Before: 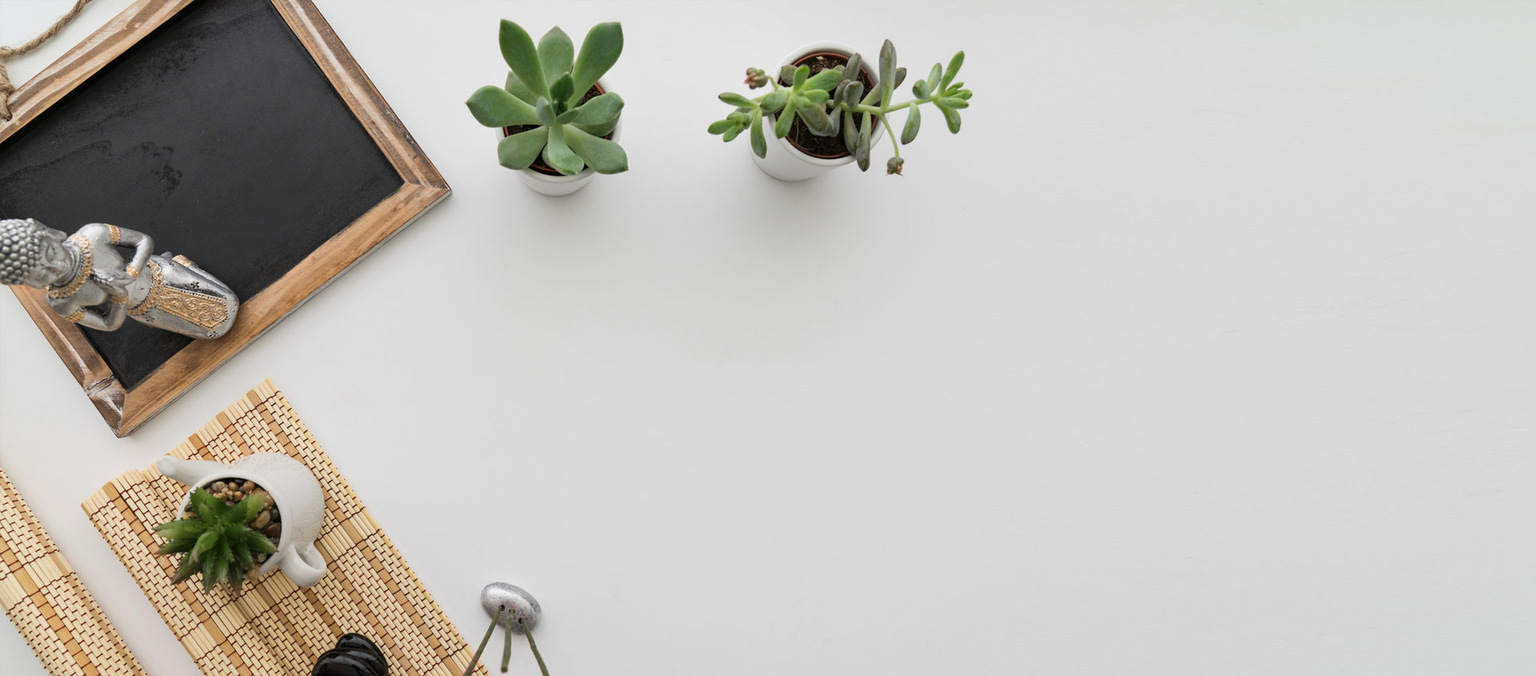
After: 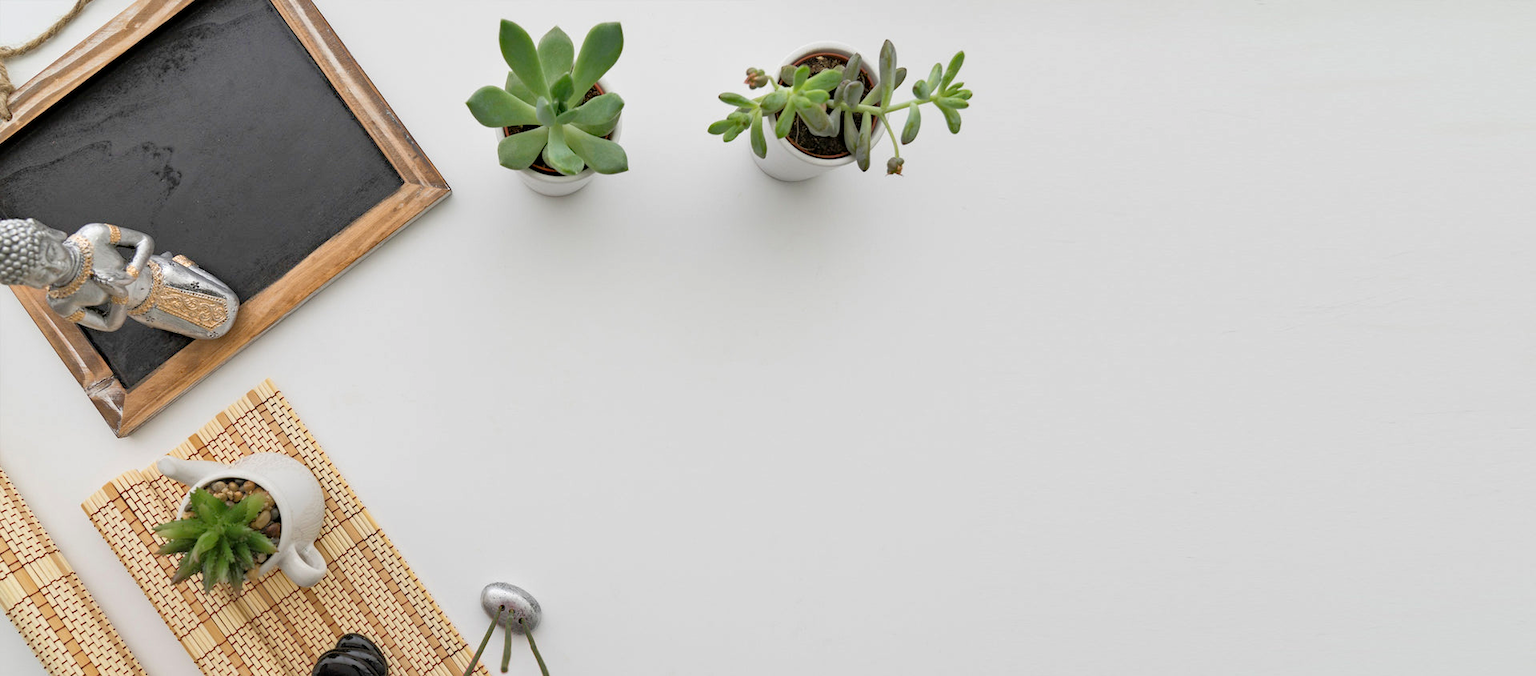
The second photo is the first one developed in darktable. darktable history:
tone equalizer: -7 EV 0.143 EV, -6 EV 0.613 EV, -5 EV 1.13 EV, -4 EV 1.31 EV, -3 EV 1.12 EV, -2 EV 0.6 EV, -1 EV 0.16 EV
haze removal: compatibility mode true, adaptive false
